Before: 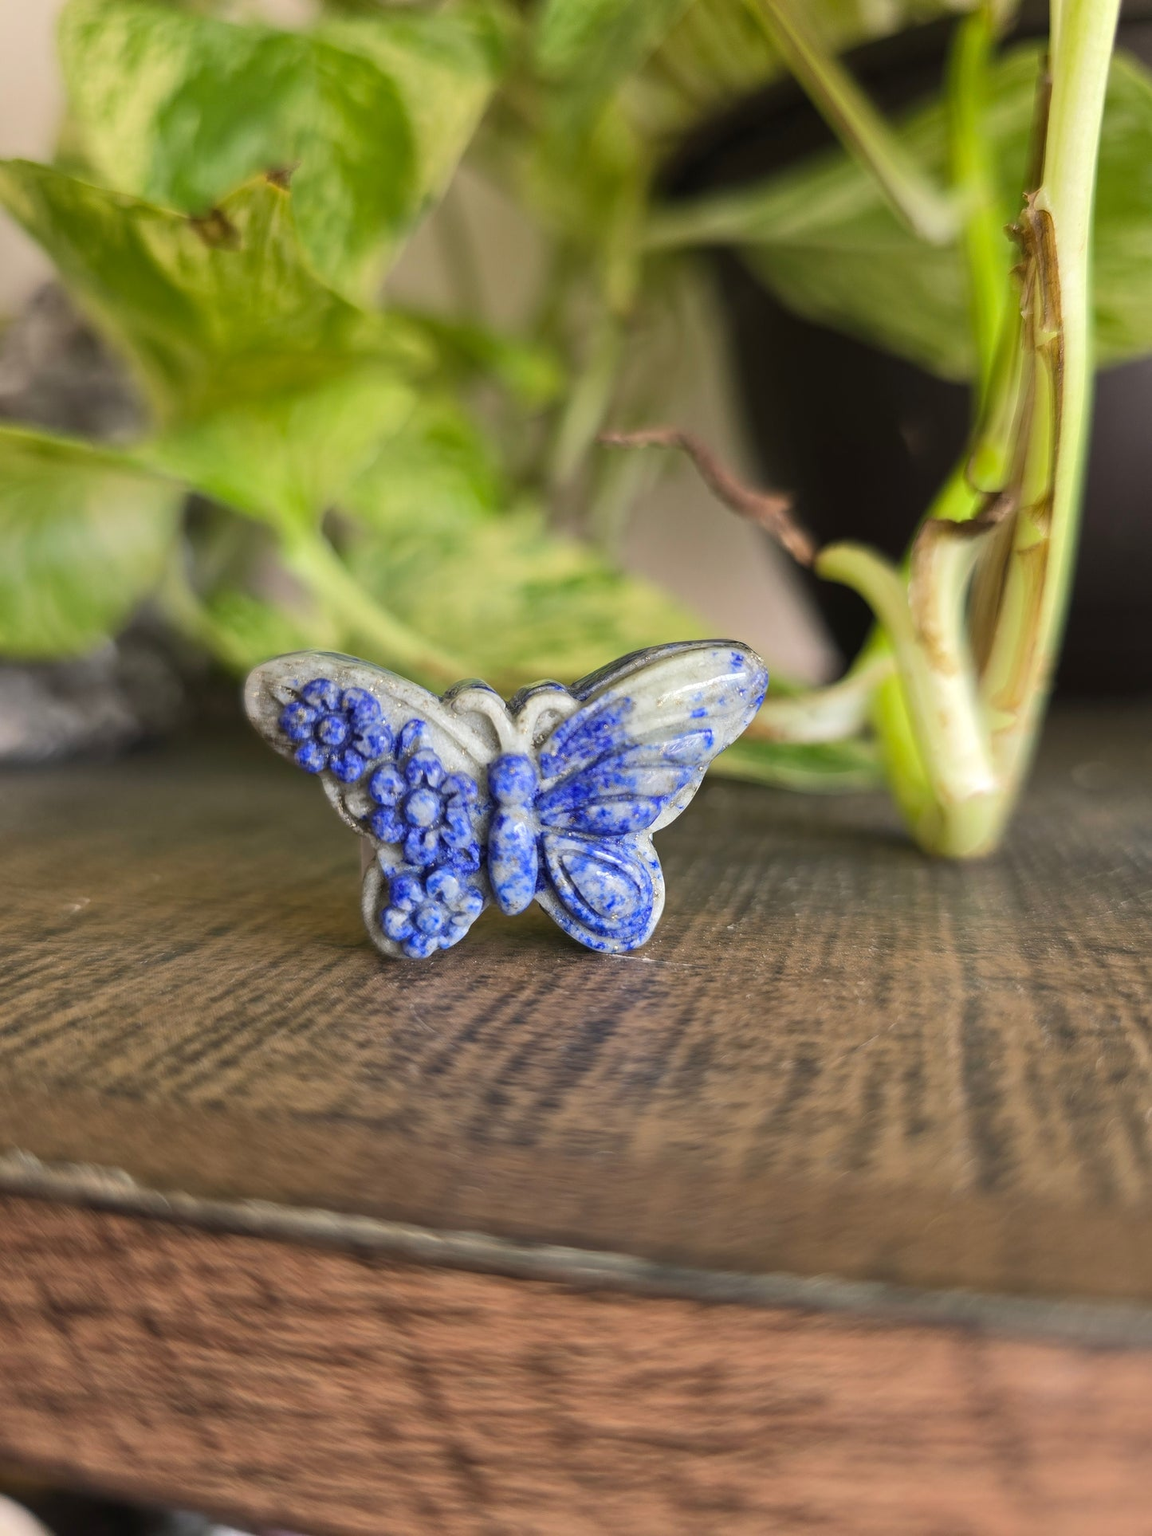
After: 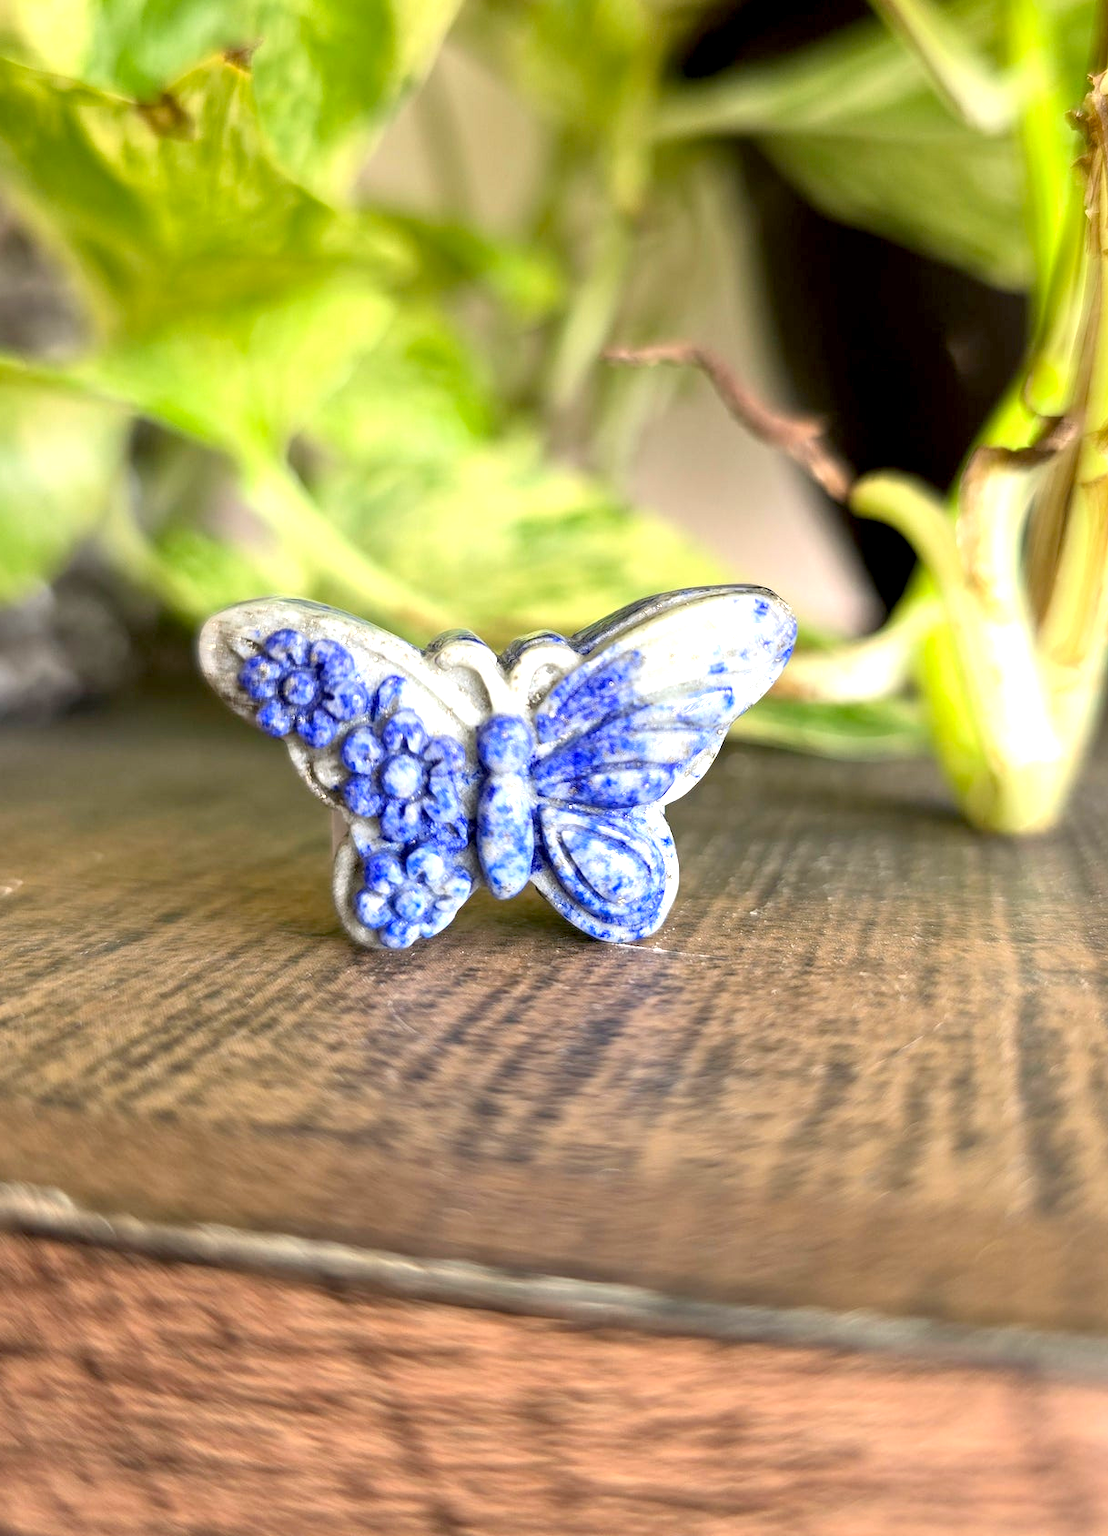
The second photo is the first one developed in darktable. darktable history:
crop: left 6.155%, top 8.345%, right 9.546%, bottom 4.04%
exposure: black level correction 0.008, exposure 0.982 EV, compensate highlight preservation false
